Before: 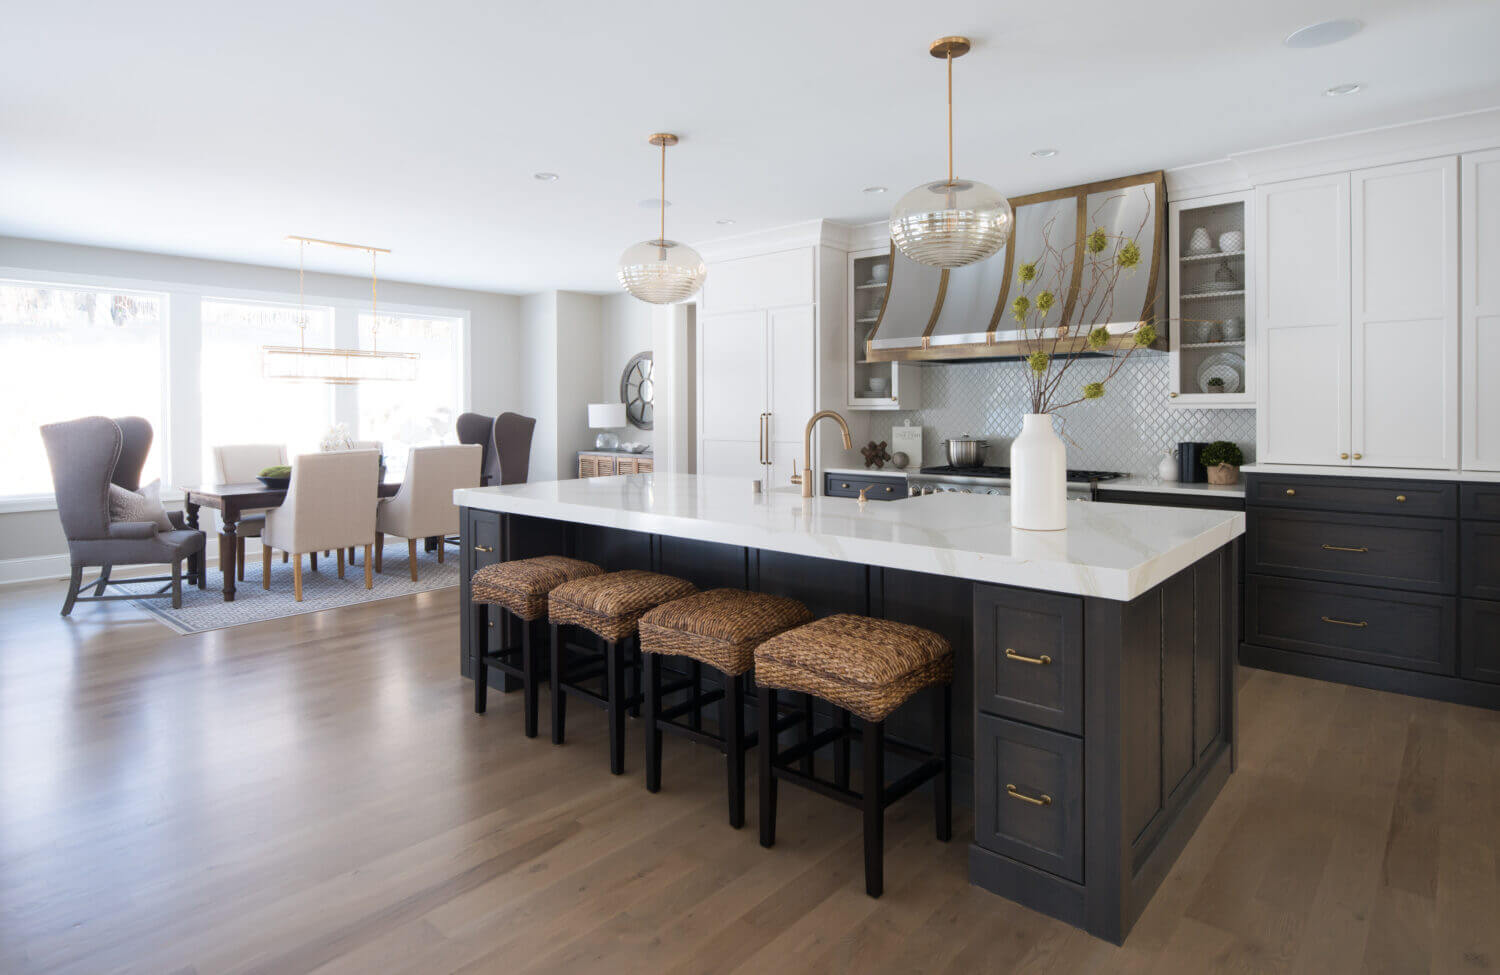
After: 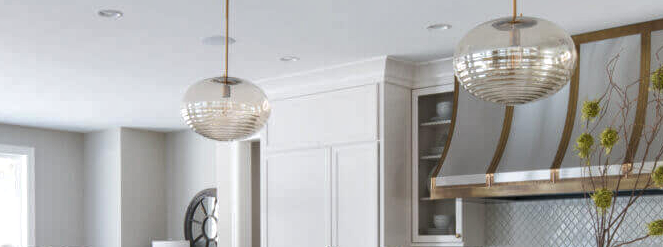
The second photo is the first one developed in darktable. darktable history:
shadows and highlights: radius 133.81, soften with gaussian
local contrast: highlights 107%, shadows 101%, detail 131%, midtone range 0.2
crop: left 29.073%, top 16.816%, right 26.664%, bottom 57.795%
